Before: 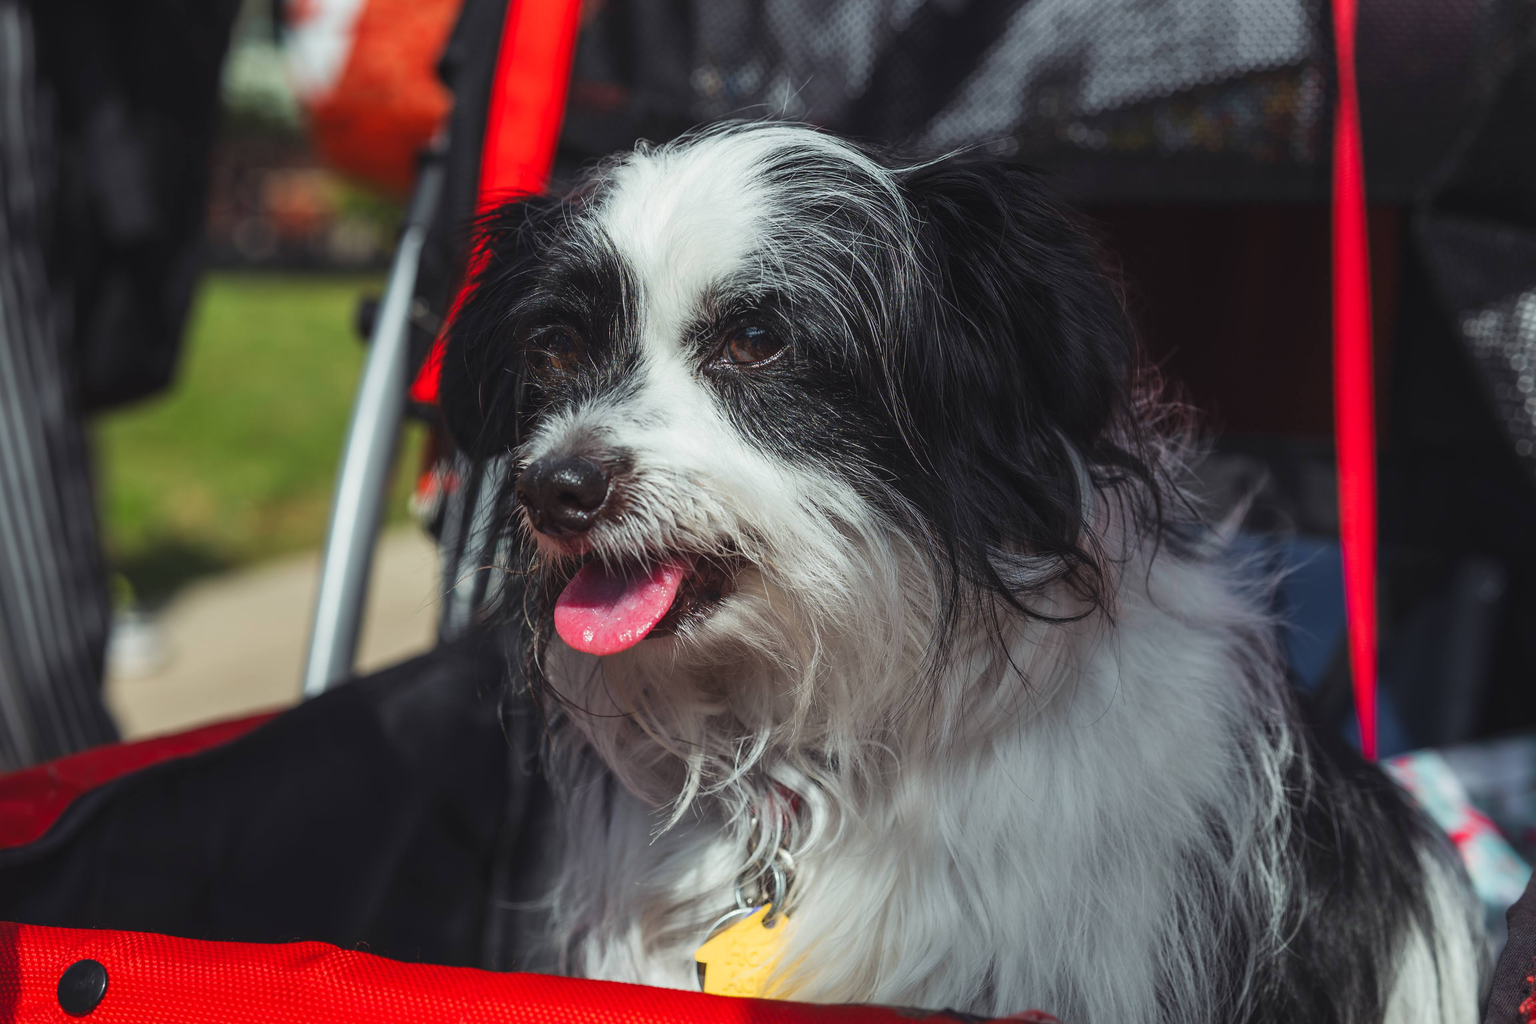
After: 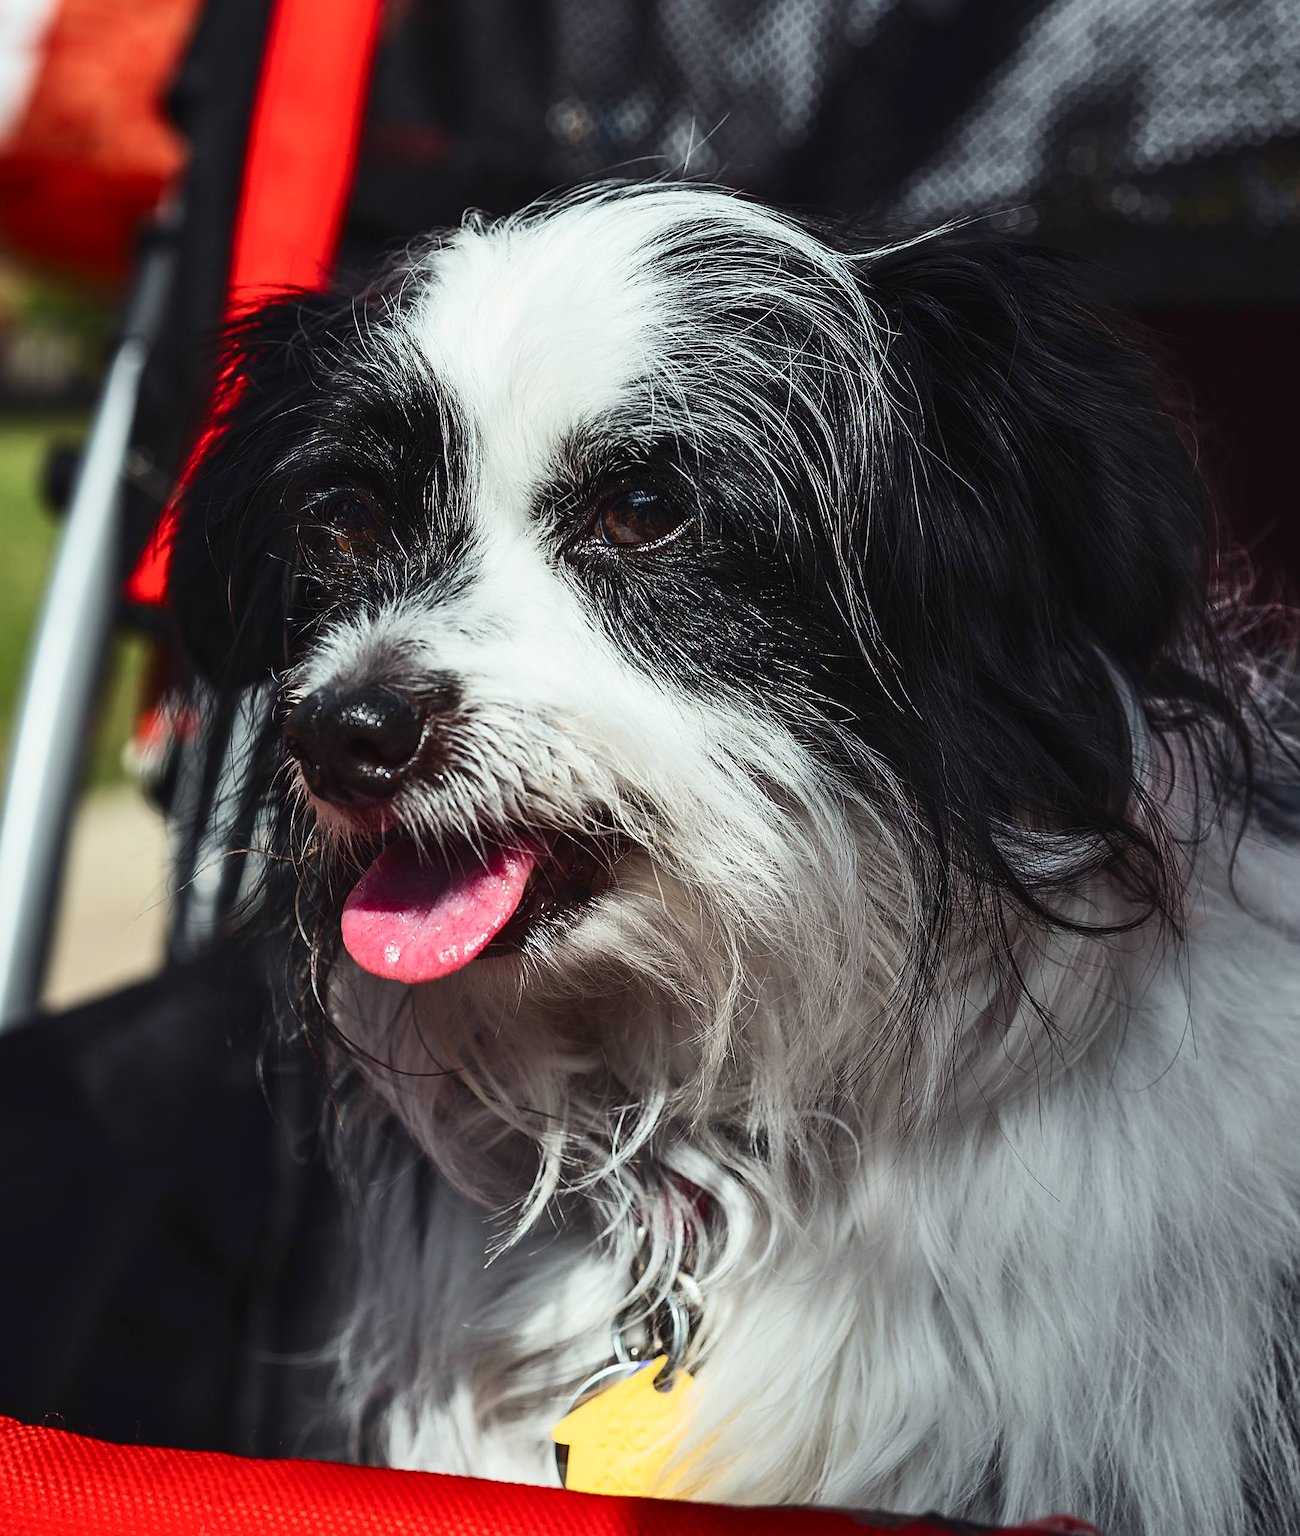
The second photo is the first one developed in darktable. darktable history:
crop: left 21.28%, right 22.264%
shadows and highlights: shadows 36.78, highlights -27.66, soften with gaussian
contrast brightness saturation: contrast 0.293
sharpen: on, module defaults
